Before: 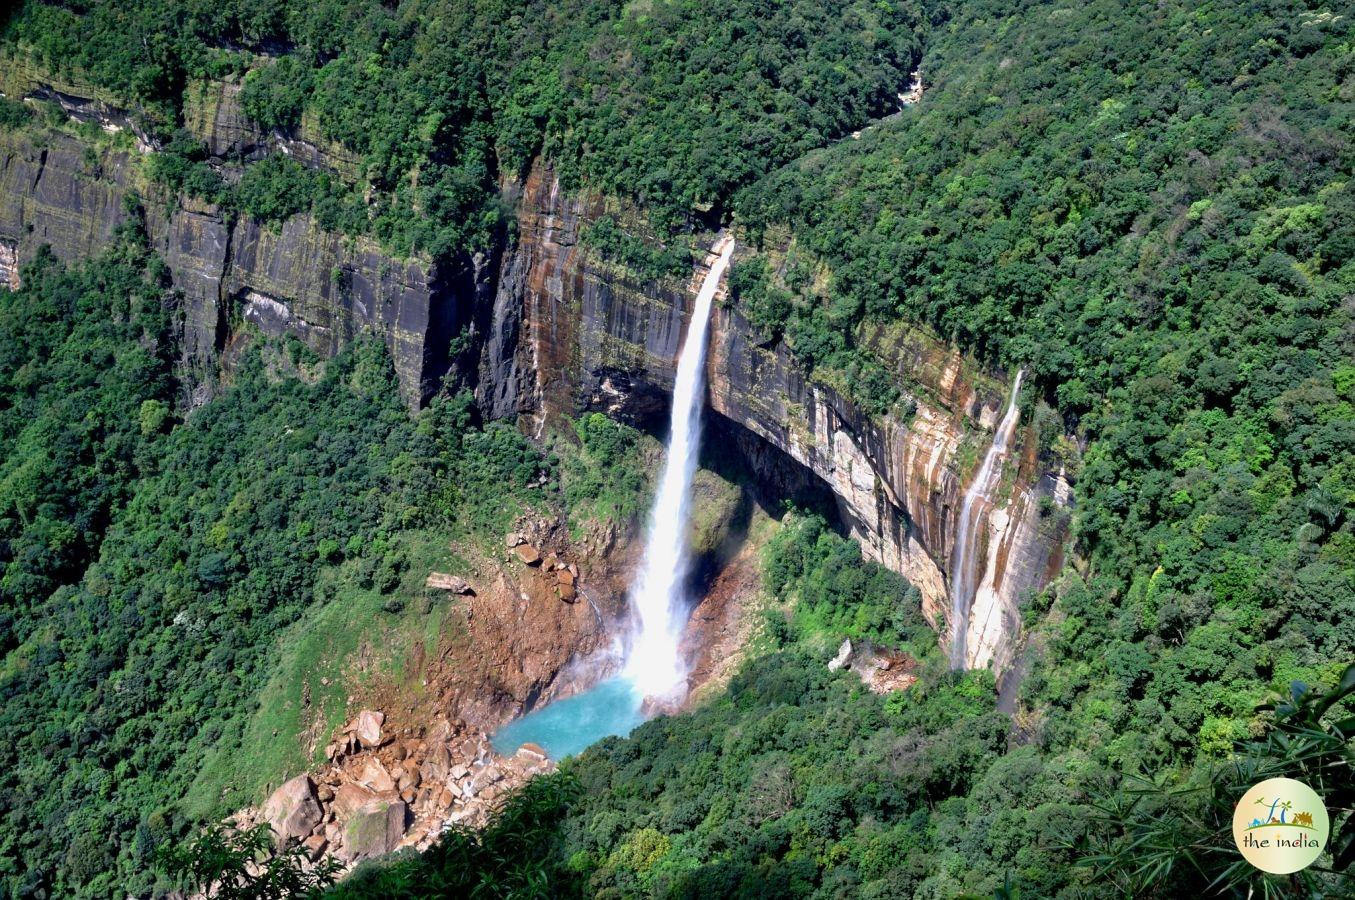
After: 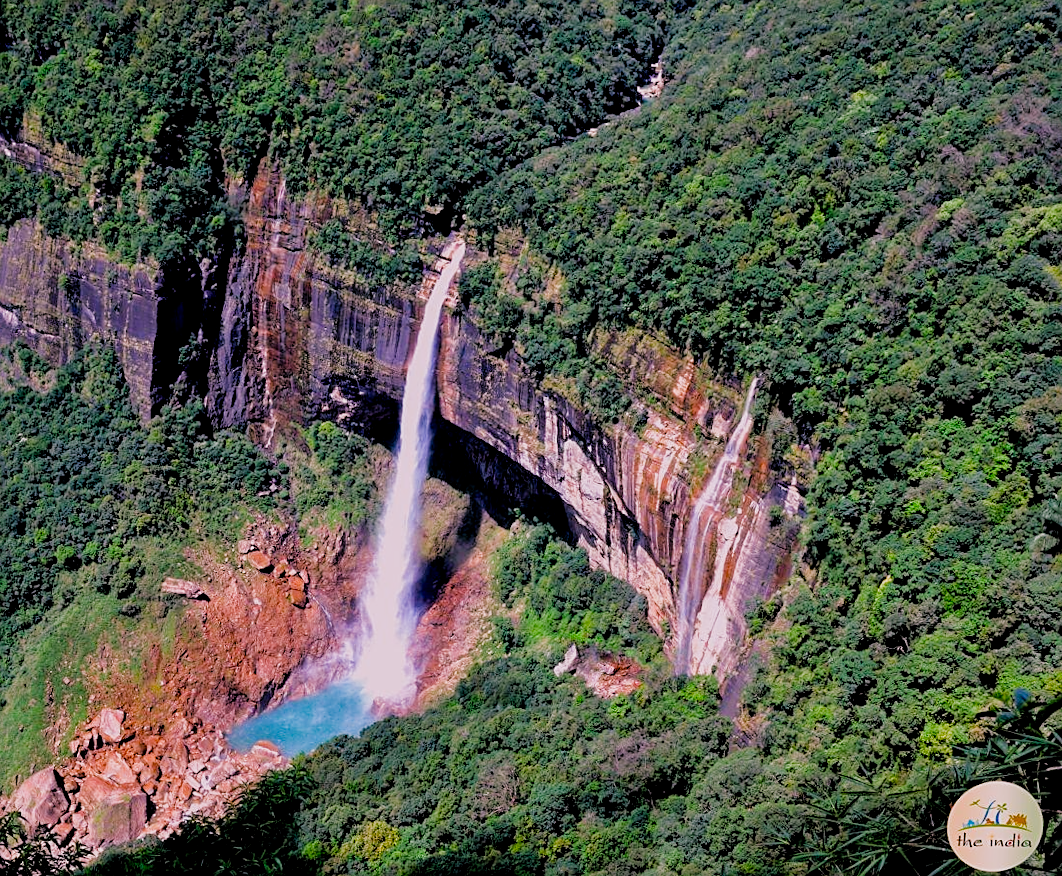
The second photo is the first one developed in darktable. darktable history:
rotate and perspective: rotation 0.074°, lens shift (vertical) 0.096, lens shift (horizontal) -0.041, crop left 0.043, crop right 0.952, crop top 0.024, crop bottom 0.979
local contrast: highlights 100%, shadows 100%, detail 120%, midtone range 0.2
filmic rgb: black relative exposure -4.4 EV, white relative exposure 5 EV, threshold 3 EV, hardness 2.23, latitude 40.06%, contrast 1.15, highlights saturation mix 10%, shadows ↔ highlights balance 1.04%, preserve chrominance RGB euclidean norm (legacy), color science v4 (2020), enable highlight reconstruction true
sharpen: on, module defaults
white balance: red 1.188, blue 1.11
crop: left 17.582%, bottom 0.031%
color balance: on, module defaults
